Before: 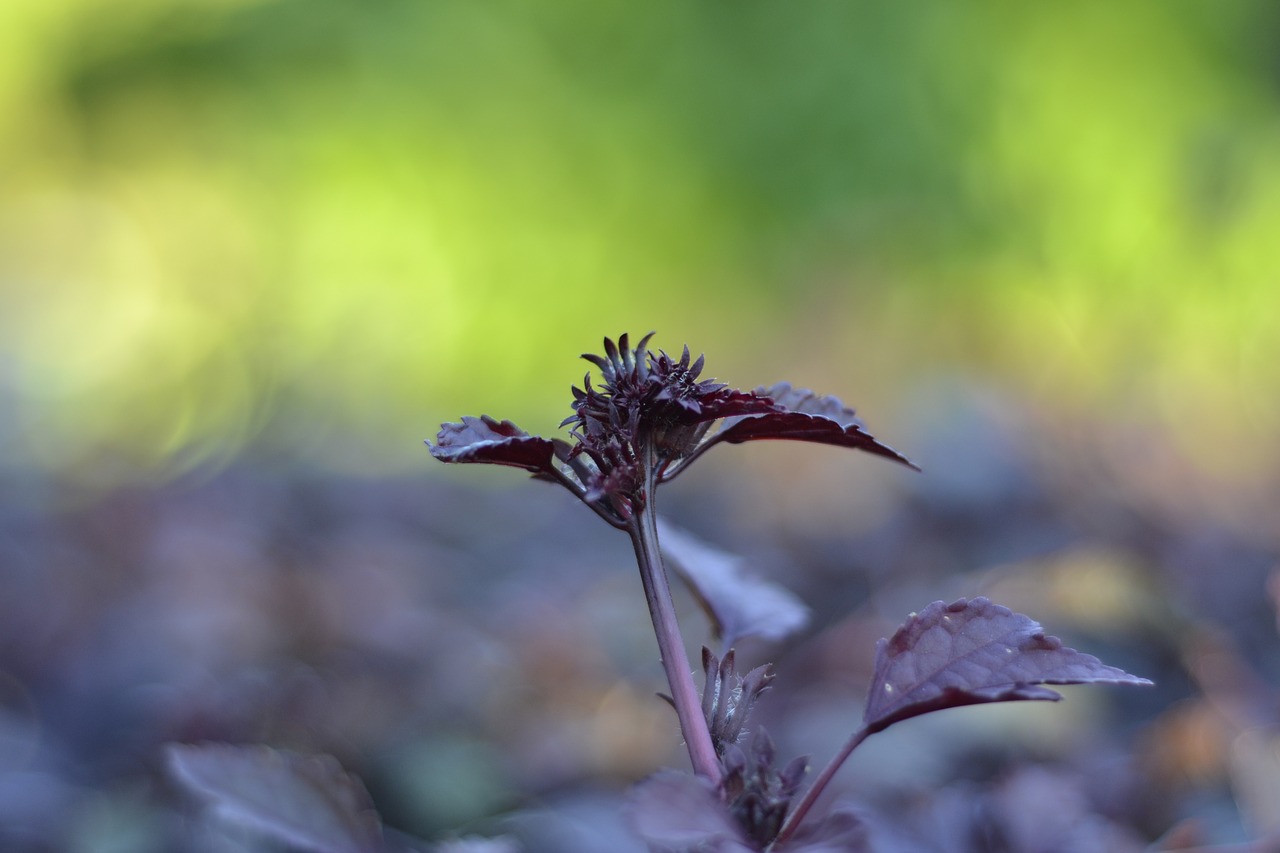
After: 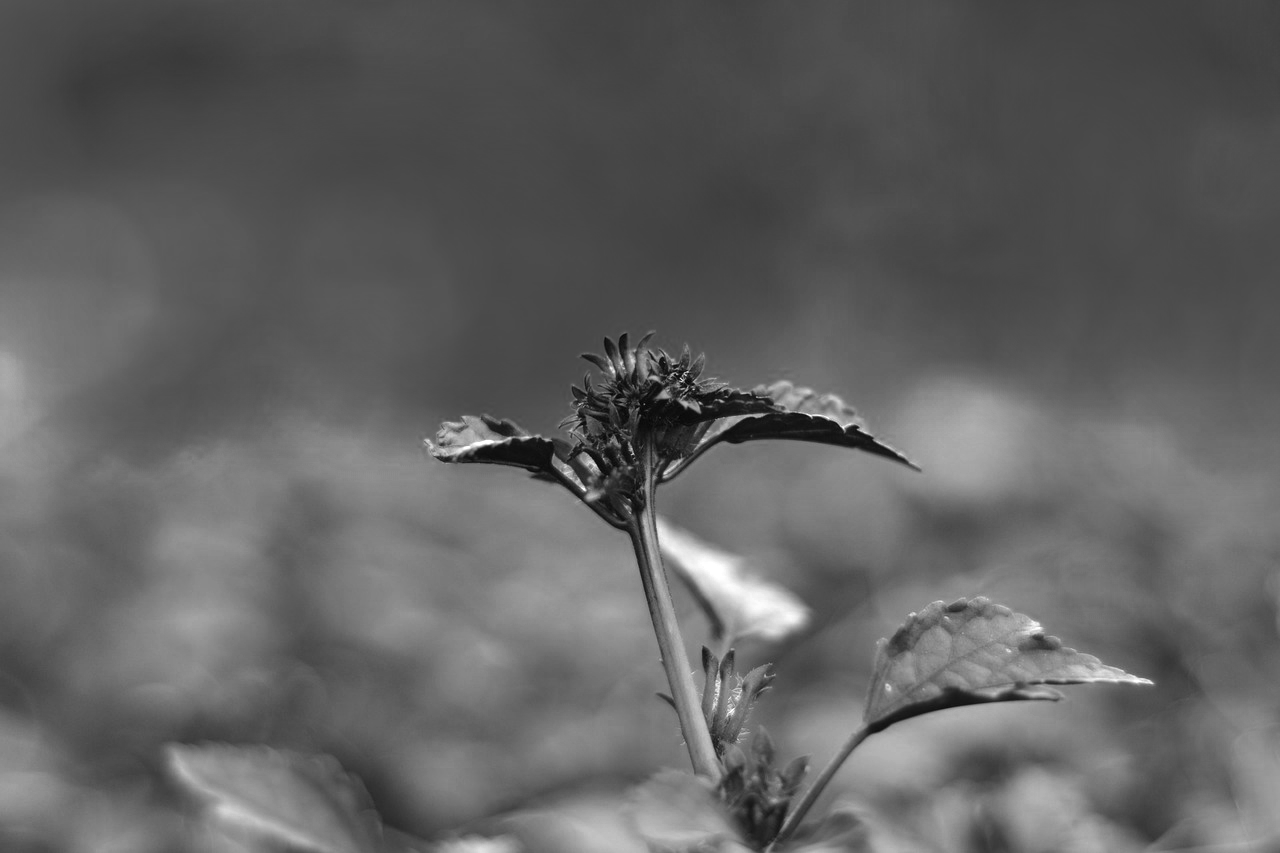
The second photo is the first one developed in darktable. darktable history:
color zones: curves: ch0 [(0.287, 0.048) (0.493, 0.484) (0.737, 0.816)]; ch1 [(0, 0) (0.143, 0) (0.286, 0) (0.429, 0) (0.571, 0) (0.714, 0) (0.857, 0)]
exposure: compensate exposure bias true, compensate highlight preservation false
